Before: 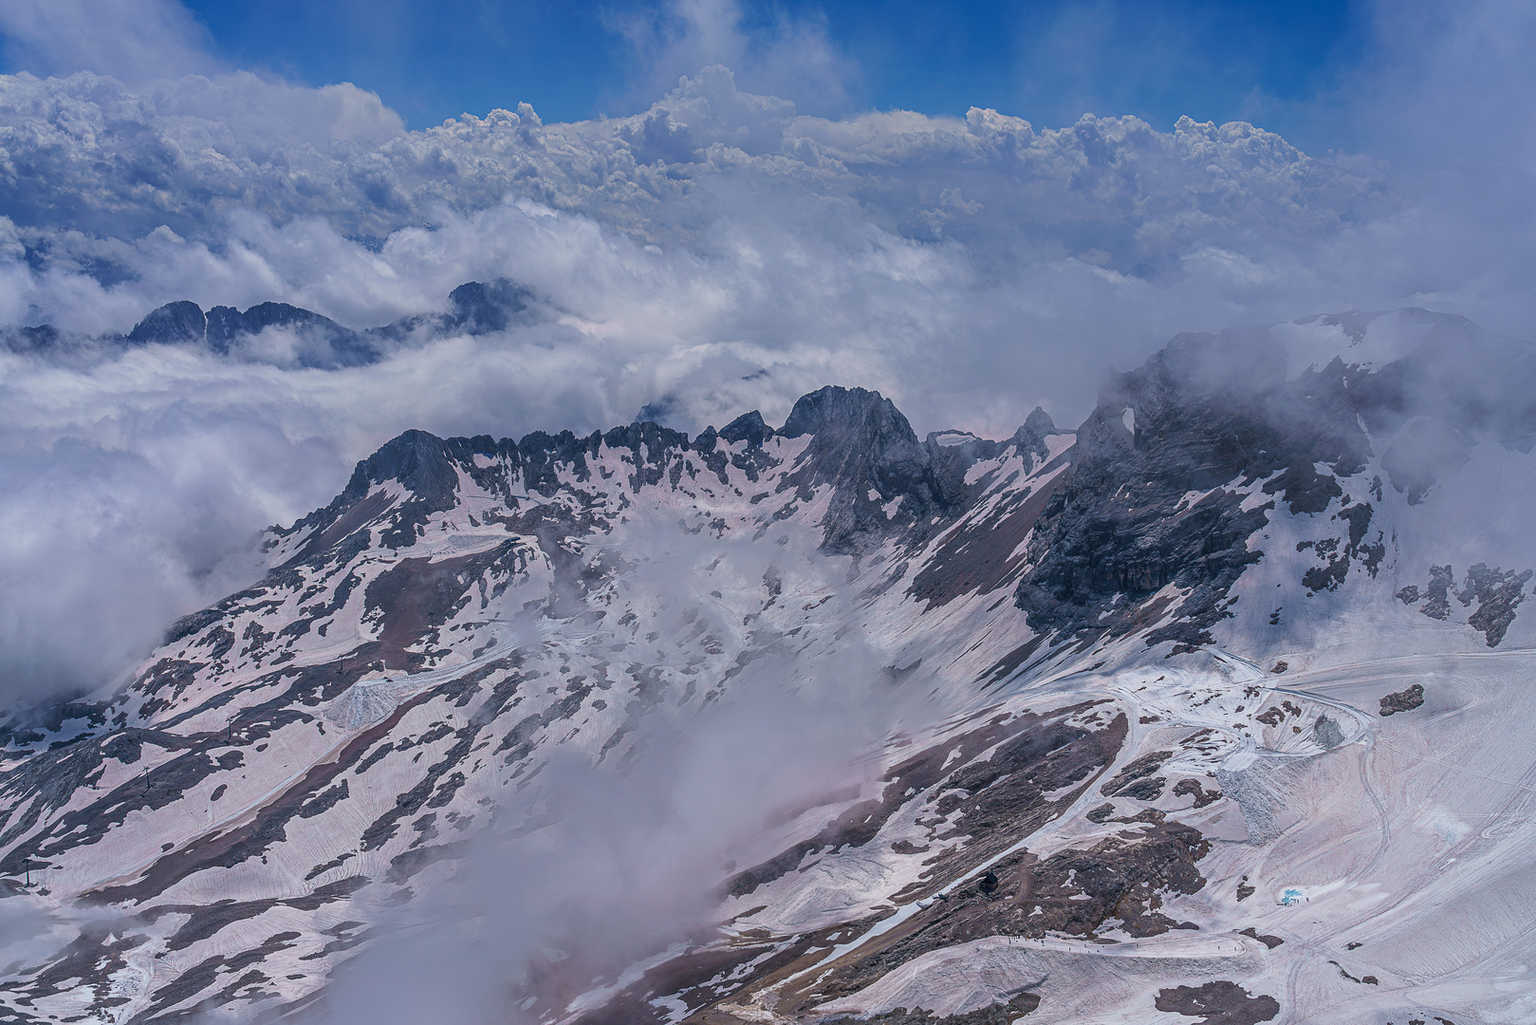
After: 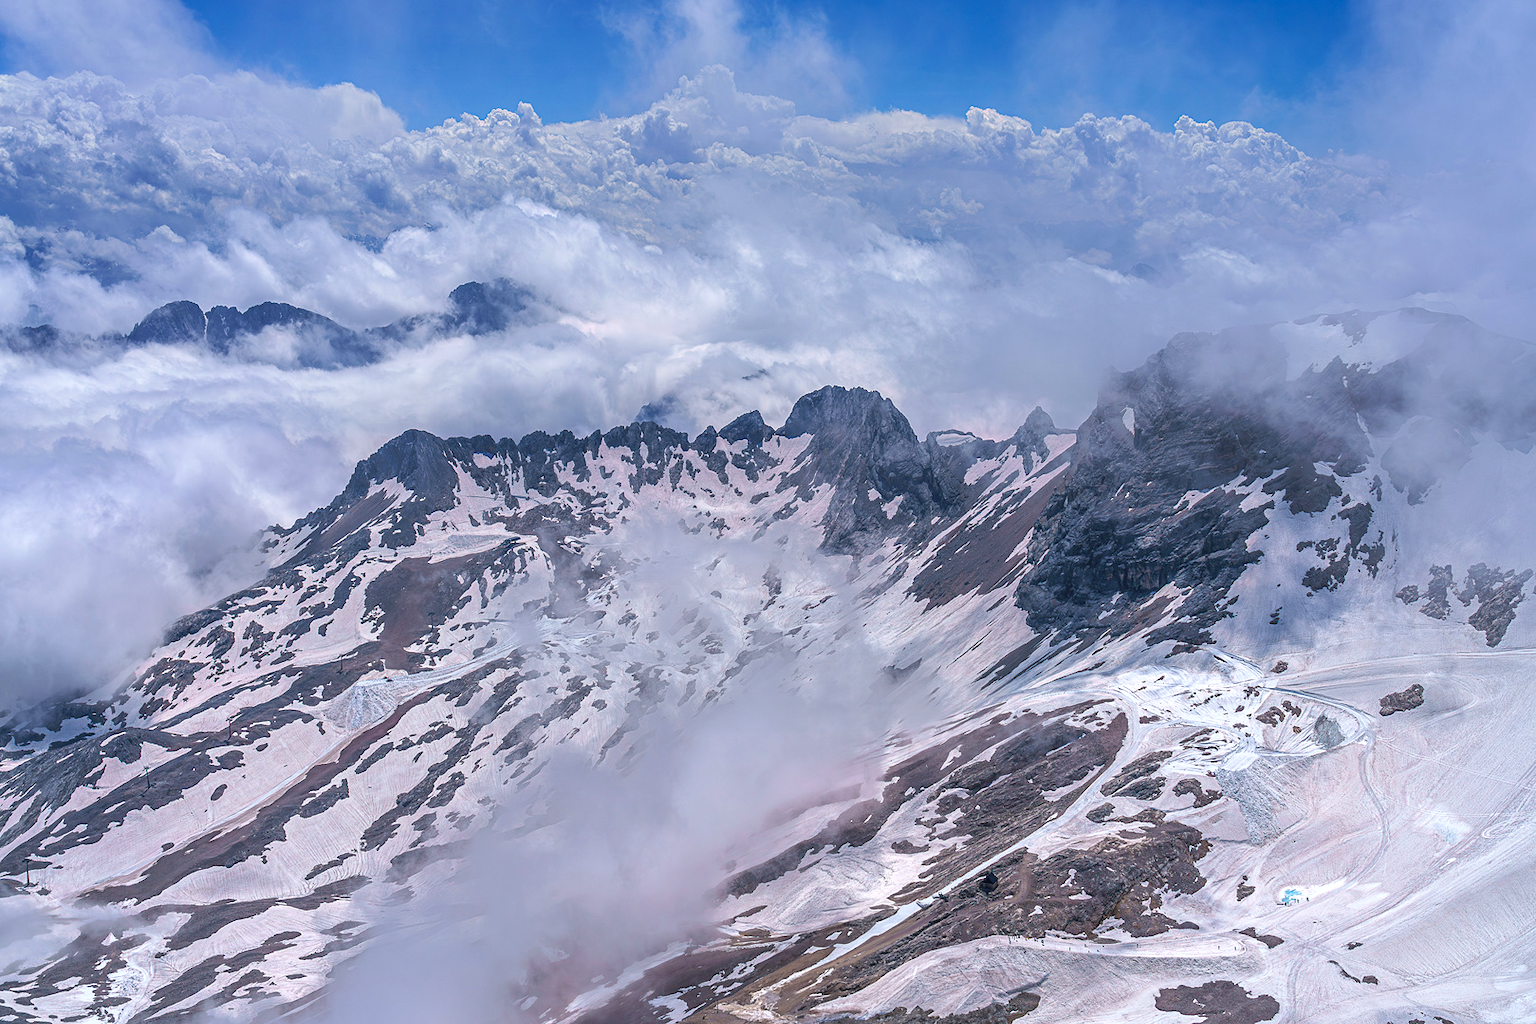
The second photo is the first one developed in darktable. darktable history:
exposure: exposure 0.667 EV, compensate highlight preservation false
